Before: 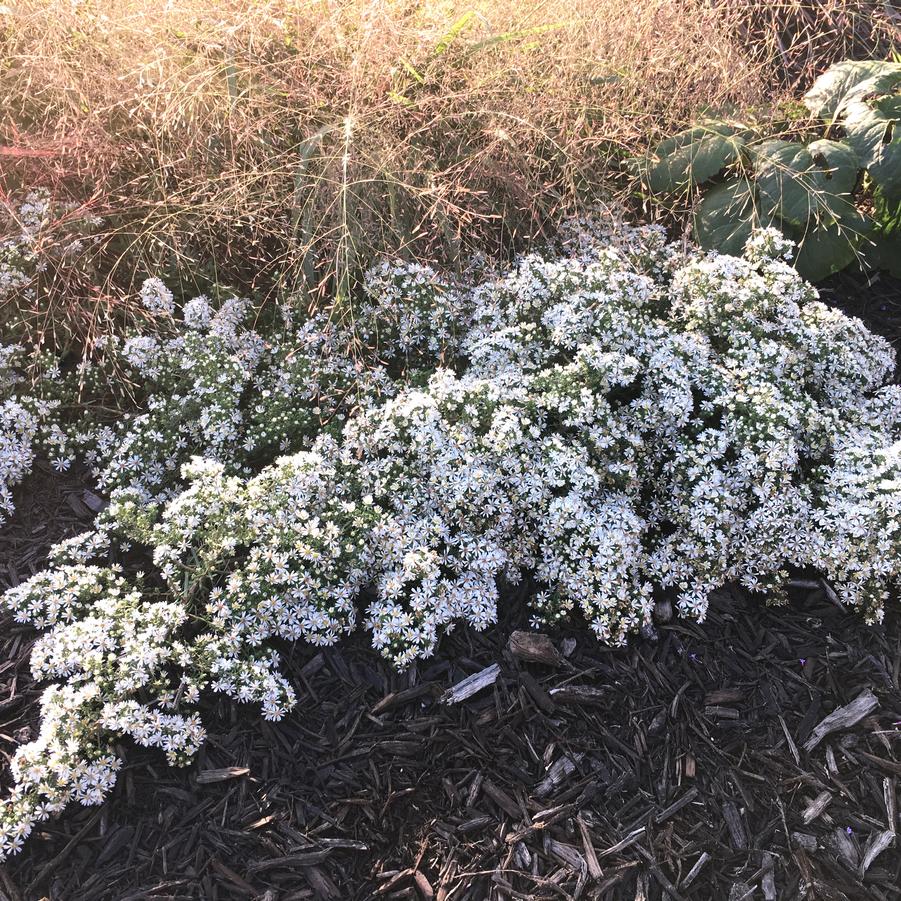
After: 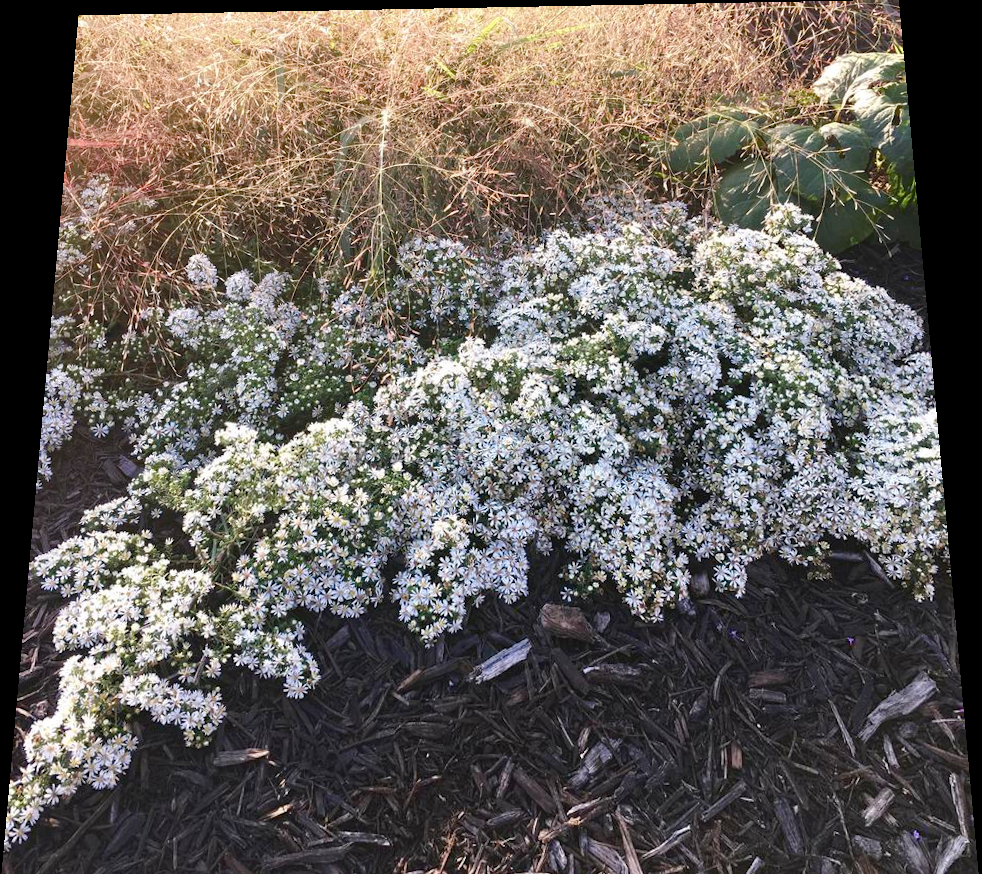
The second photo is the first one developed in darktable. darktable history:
color balance rgb: perceptual saturation grading › global saturation 20%, perceptual saturation grading › highlights -25%, perceptual saturation grading › shadows 50%
crop and rotate: top 0%, bottom 5.097%
tone curve: curves: ch0 [(0, 0) (0.003, 0.022) (0.011, 0.027) (0.025, 0.038) (0.044, 0.056) (0.069, 0.081) (0.1, 0.11) (0.136, 0.145) (0.177, 0.185) (0.224, 0.229) (0.277, 0.278) (0.335, 0.335) (0.399, 0.399) (0.468, 0.468) (0.543, 0.543) (0.623, 0.623) (0.709, 0.705) (0.801, 0.793) (0.898, 0.887) (1, 1)], preserve colors none
rotate and perspective: rotation 0.128°, lens shift (vertical) -0.181, lens shift (horizontal) -0.044, shear 0.001, automatic cropping off
